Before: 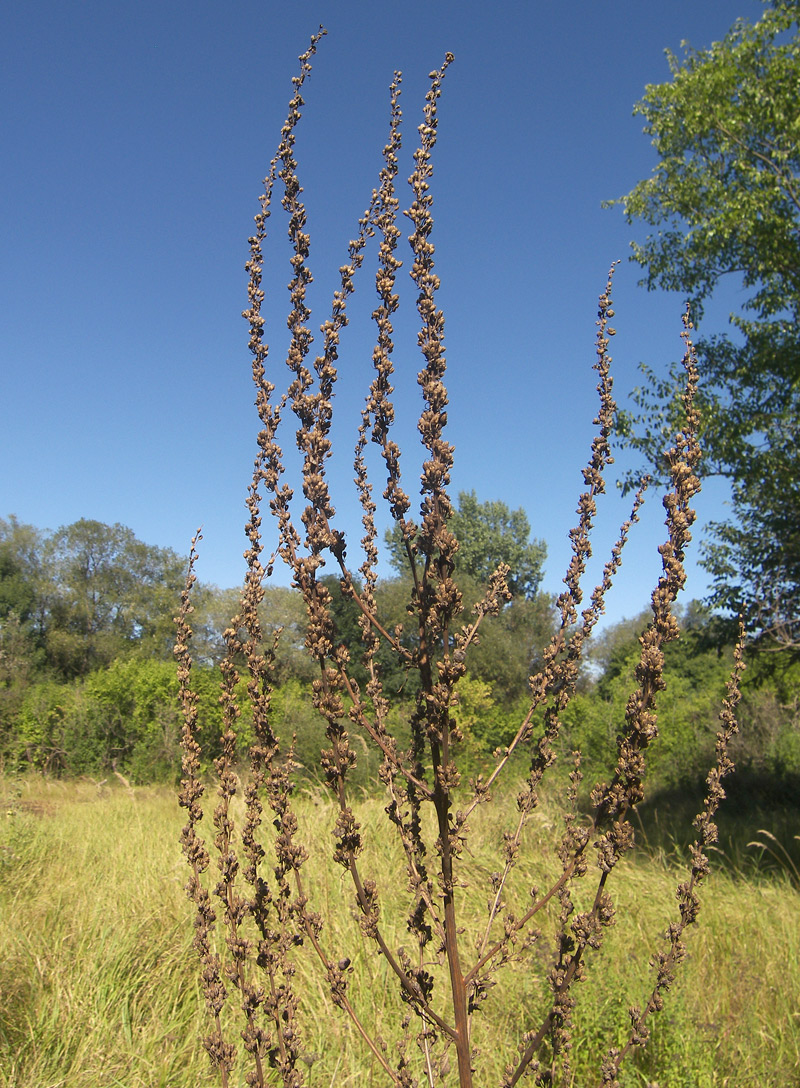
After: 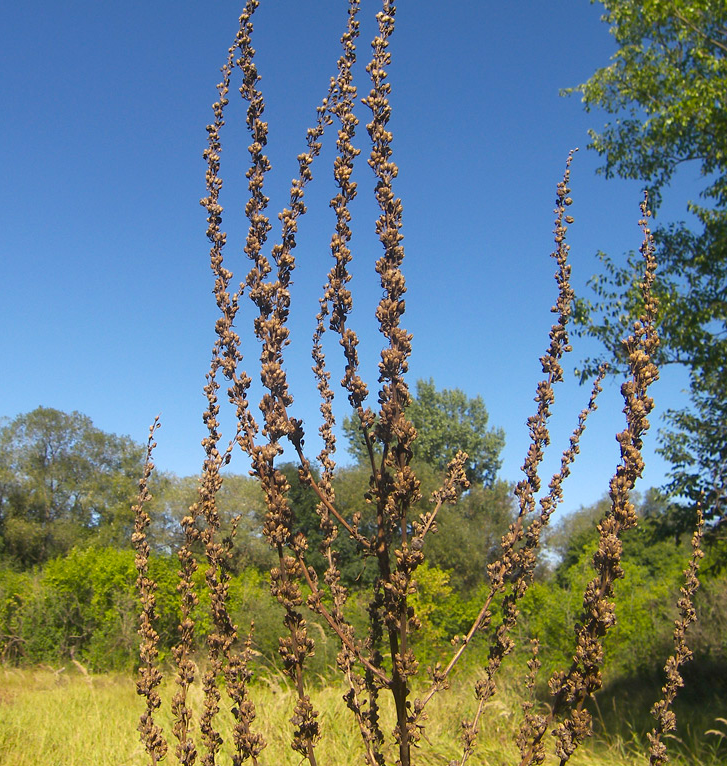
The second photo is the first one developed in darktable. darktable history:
crop: left 5.358%, top 10.326%, right 3.728%, bottom 19.23%
color balance rgb: perceptual saturation grading › global saturation 19.789%, global vibrance 11.12%
